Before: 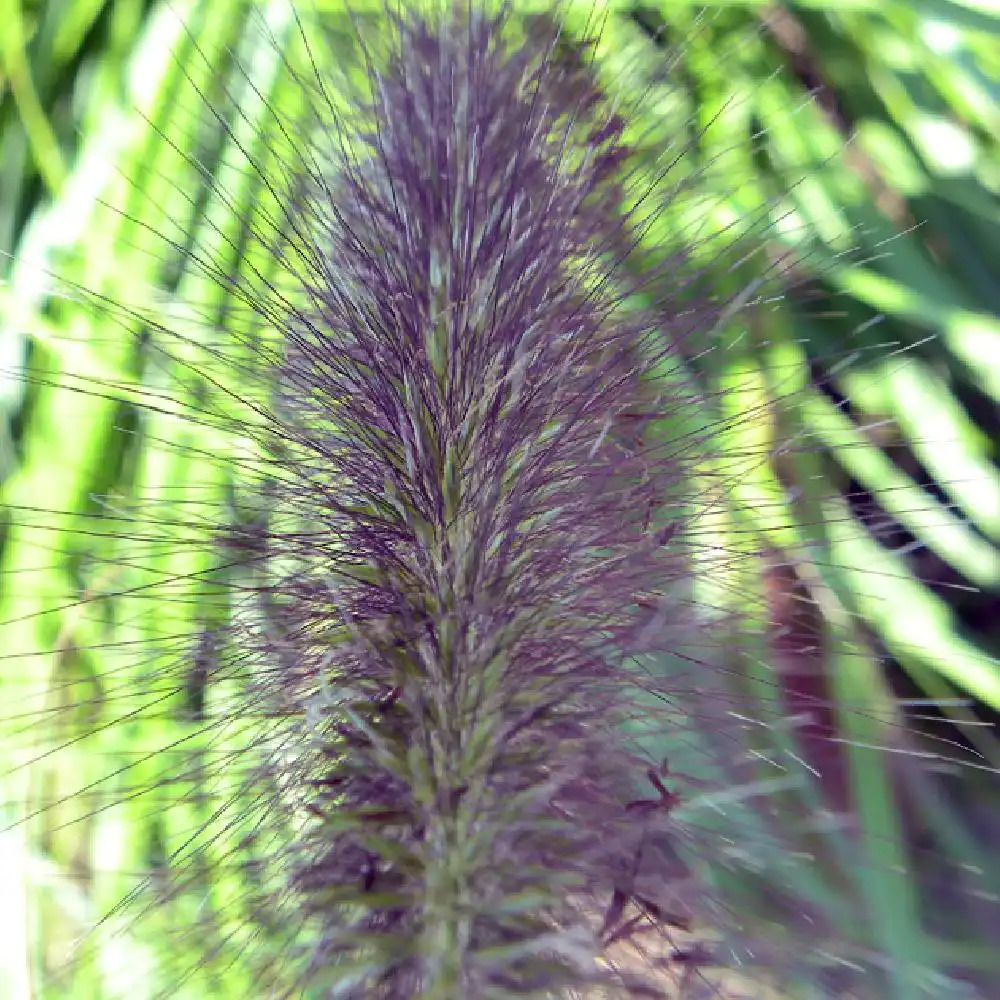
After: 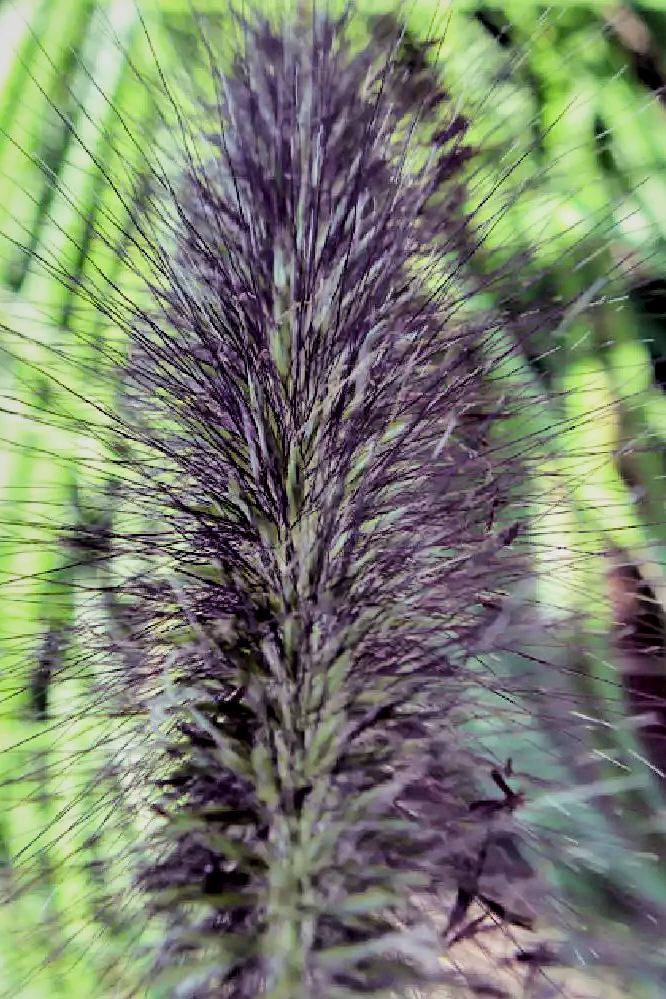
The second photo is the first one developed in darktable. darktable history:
local contrast: mode bilateral grid, contrast 24, coarseness 60, detail 152%, midtone range 0.2
crop and rotate: left 15.609%, right 17.732%
filmic rgb: black relative exposure -2.85 EV, white relative exposure 4.56 EV, hardness 1.78, contrast 1.258
